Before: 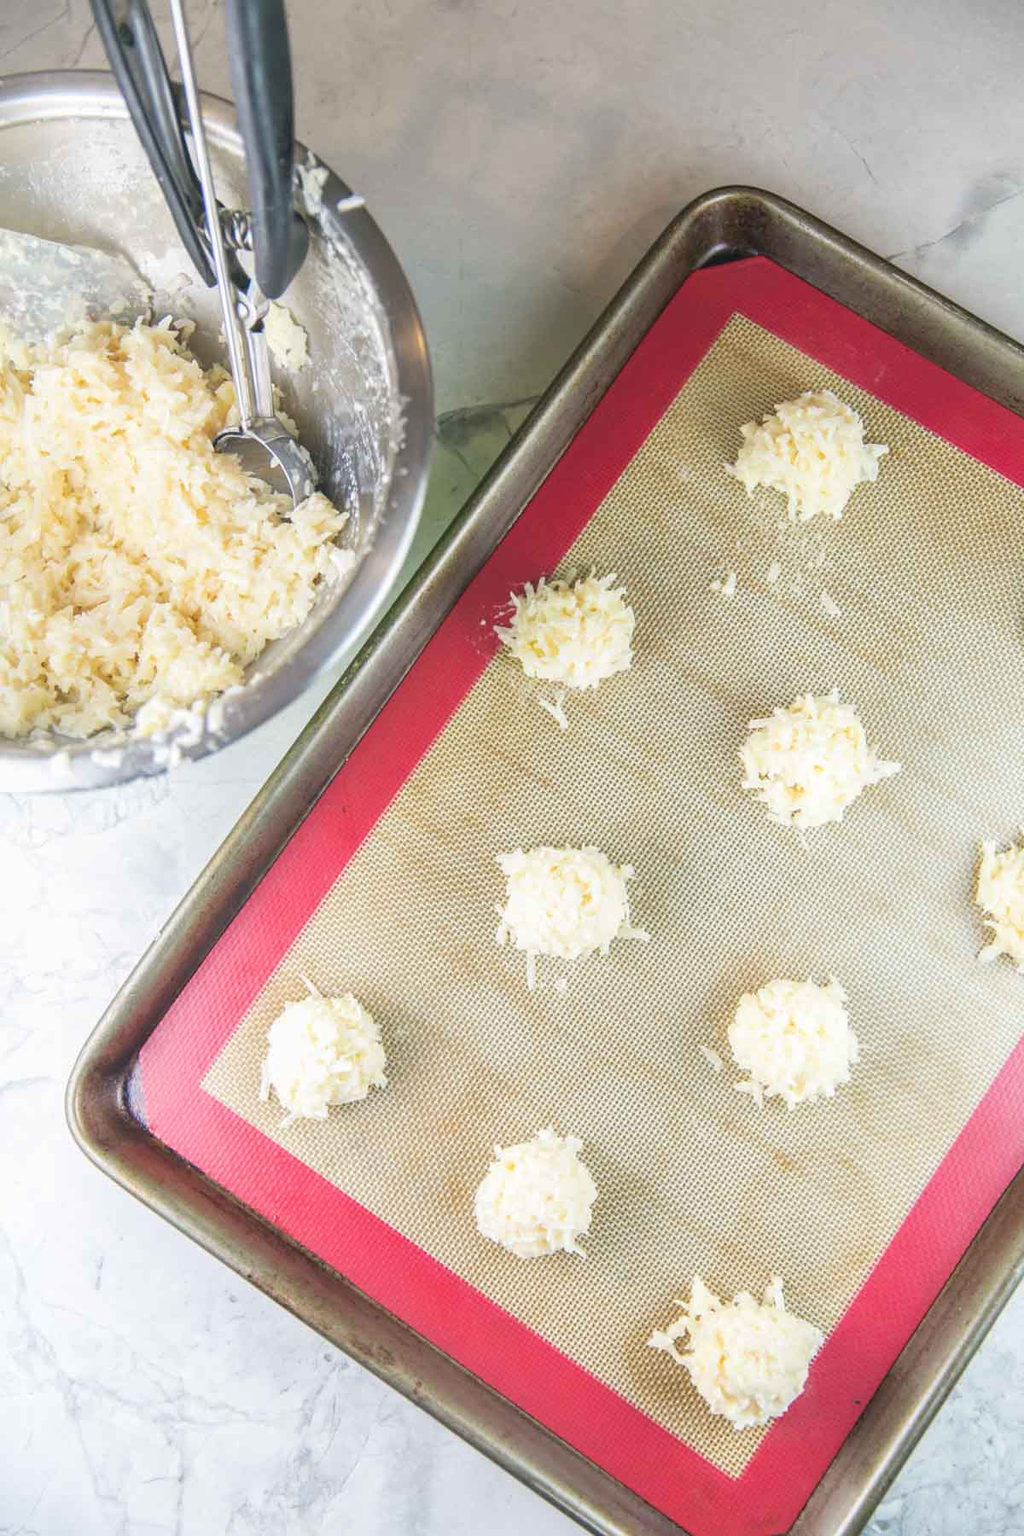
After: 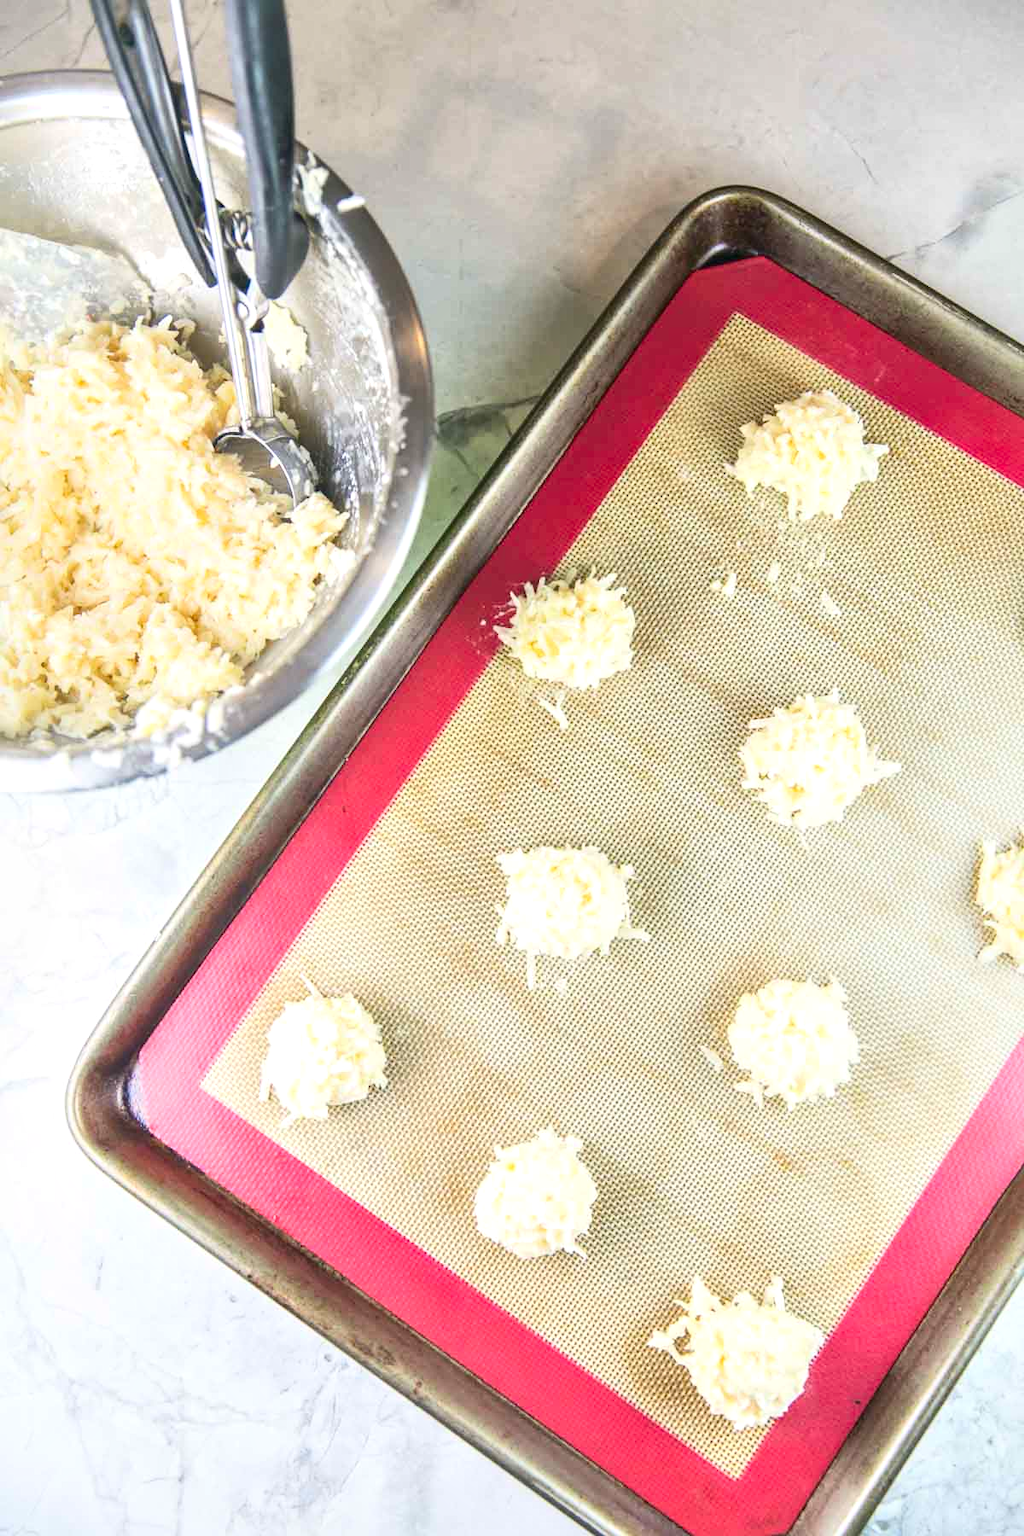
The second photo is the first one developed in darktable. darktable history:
contrast brightness saturation: contrast 0.2, brightness 0.16, saturation 0.22
local contrast: mode bilateral grid, contrast 50, coarseness 50, detail 150%, midtone range 0.2
